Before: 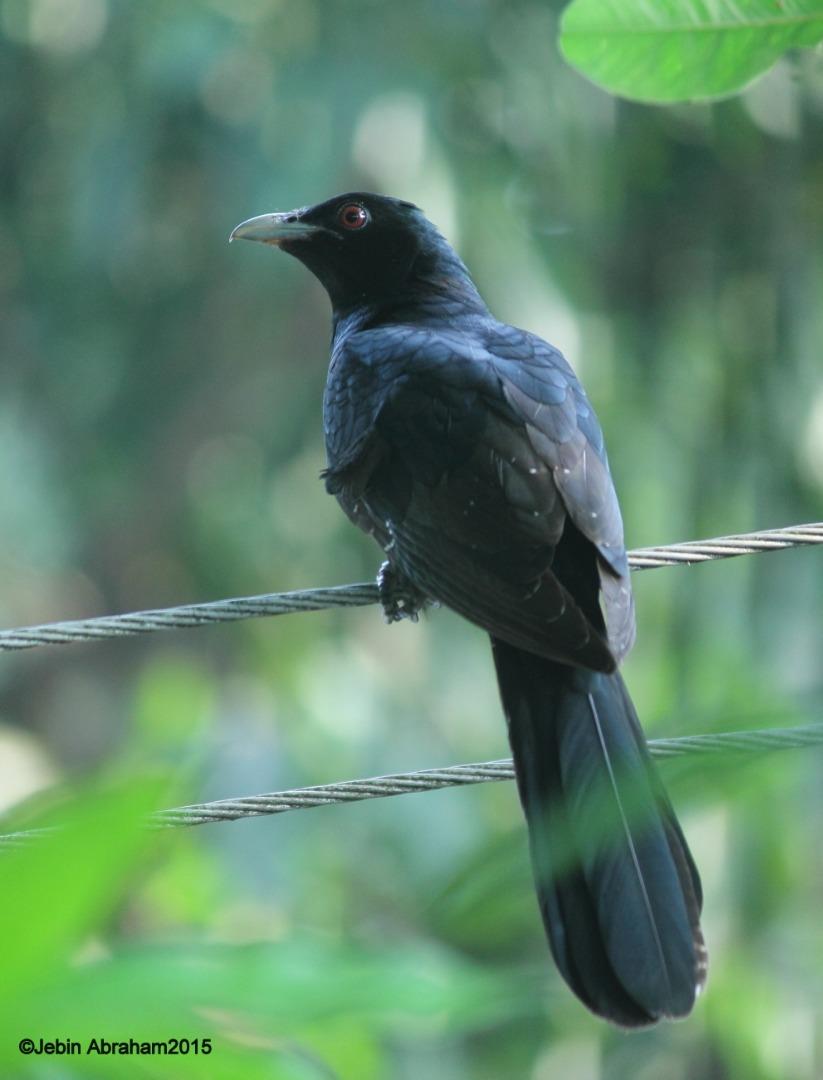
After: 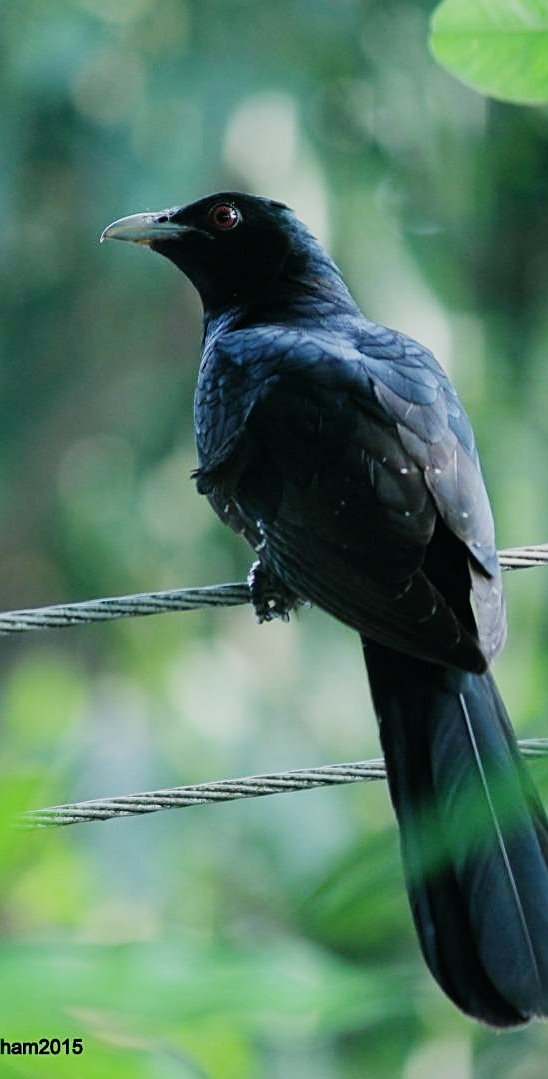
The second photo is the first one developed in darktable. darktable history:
crop and rotate: left 15.754%, right 17.579%
sigmoid: contrast 1.7, skew -0.2, preserve hue 0%, red attenuation 0.1, red rotation 0.035, green attenuation 0.1, green rotation -0.017, blue attenuation 0.15, blue rotation -0.052, base primaries Rec2020
sharpen: on, module defaults
